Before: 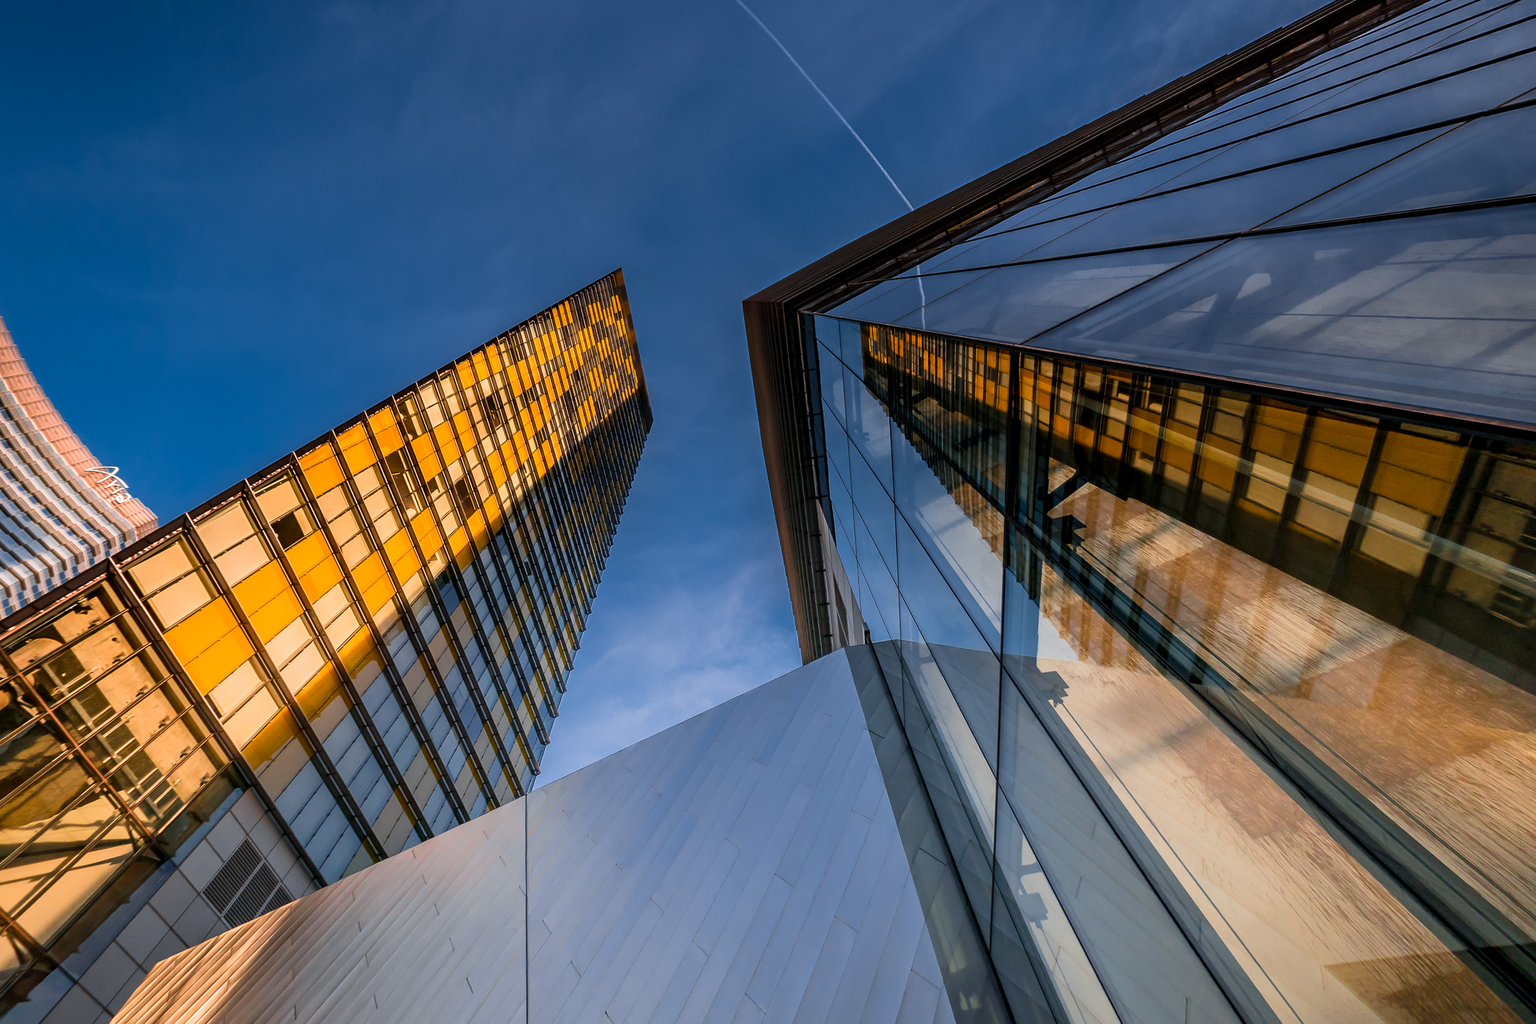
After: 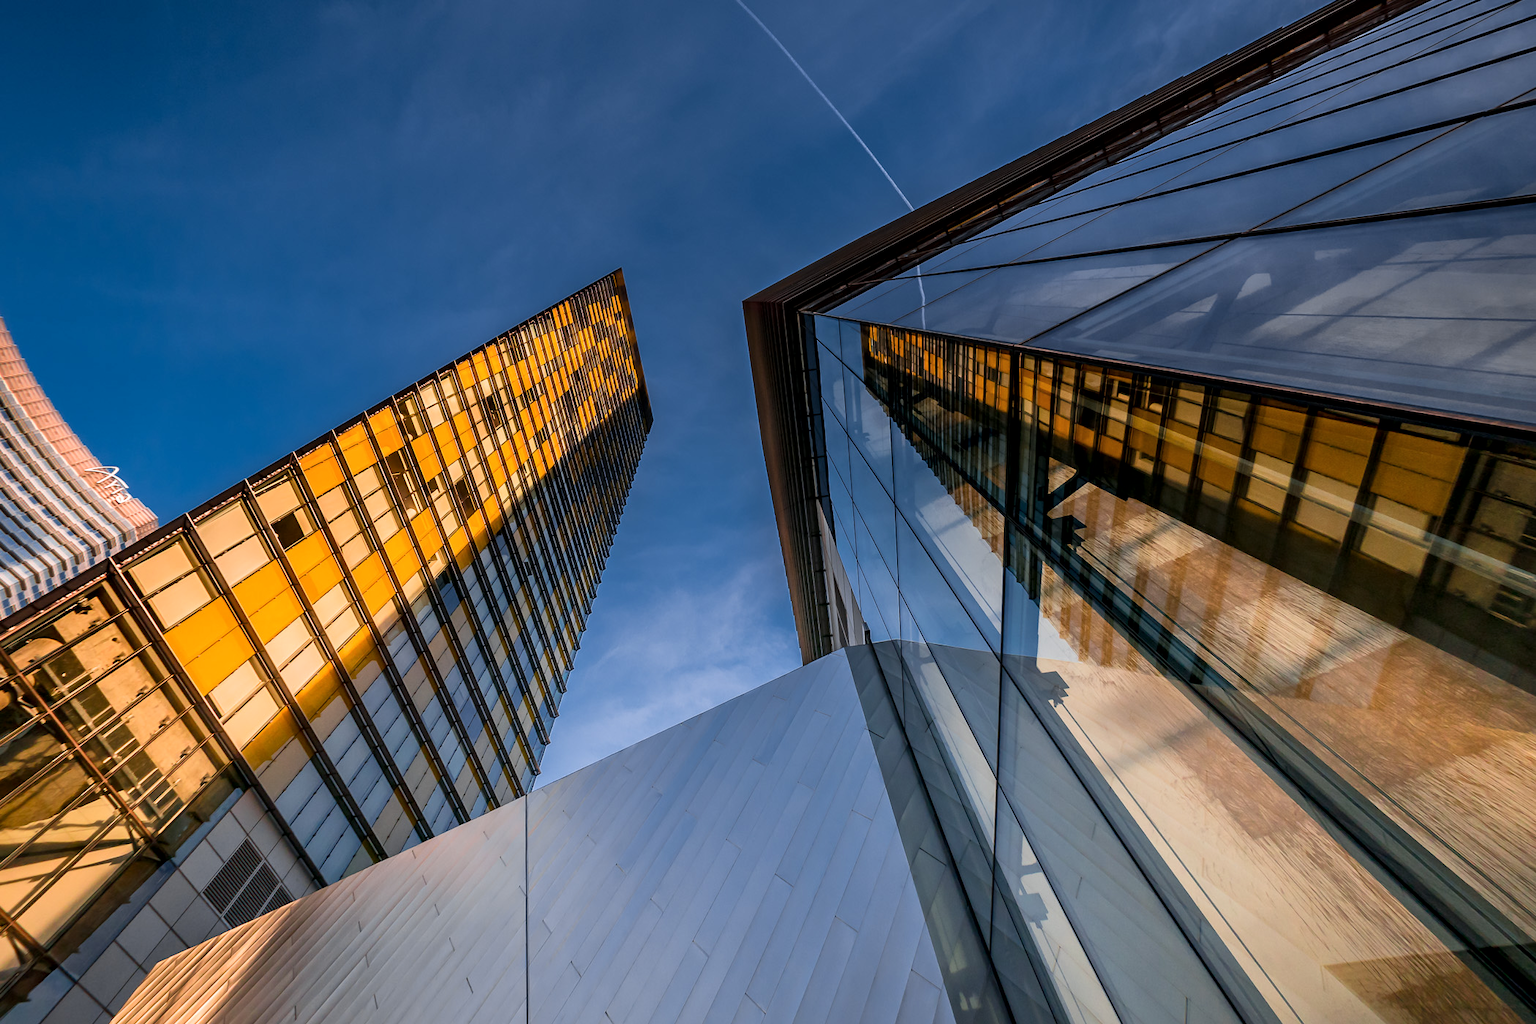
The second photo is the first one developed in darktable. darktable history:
local contrast: mode bilateral grid, contrast 19, coarseness 50, detail 119%, midtone range 0.2
levels: mode automatic
